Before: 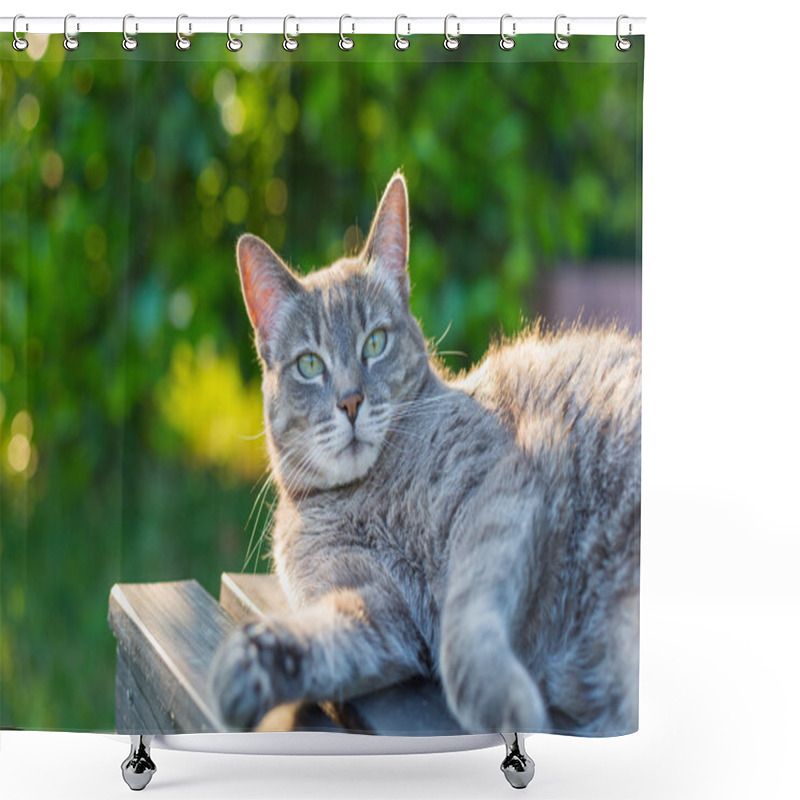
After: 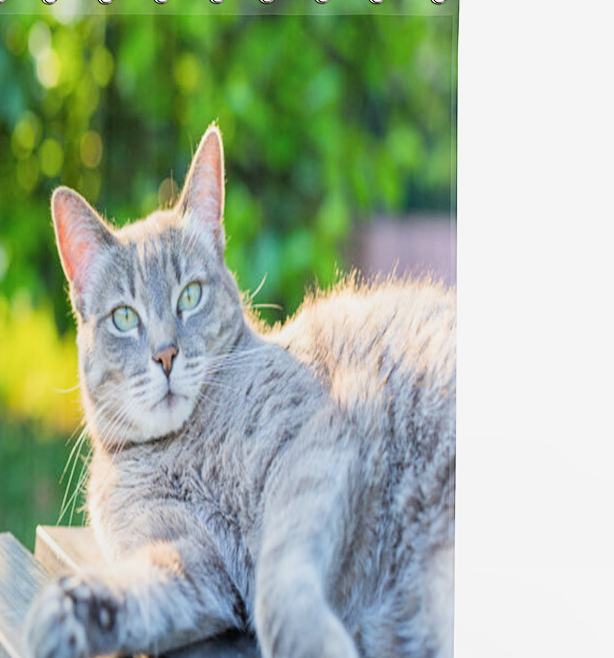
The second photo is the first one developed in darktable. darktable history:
tone equalizer: smoothing diameter 24.98%, edges refinement/feathering 8.33, preserve details guided filter
crop: left 23.18%, top 5.885%, bottom 11.854%
sharpen: amount 0.206
filmic rgb: black relative exposure -7.65 EV, white relative exposure 4.56 EV, hardness 3.61, contrast 1.057, preserve chrominance max RGB
exposure: exposure 1.091 EV, compensate exposure bias true, compensate highlight preservation false
